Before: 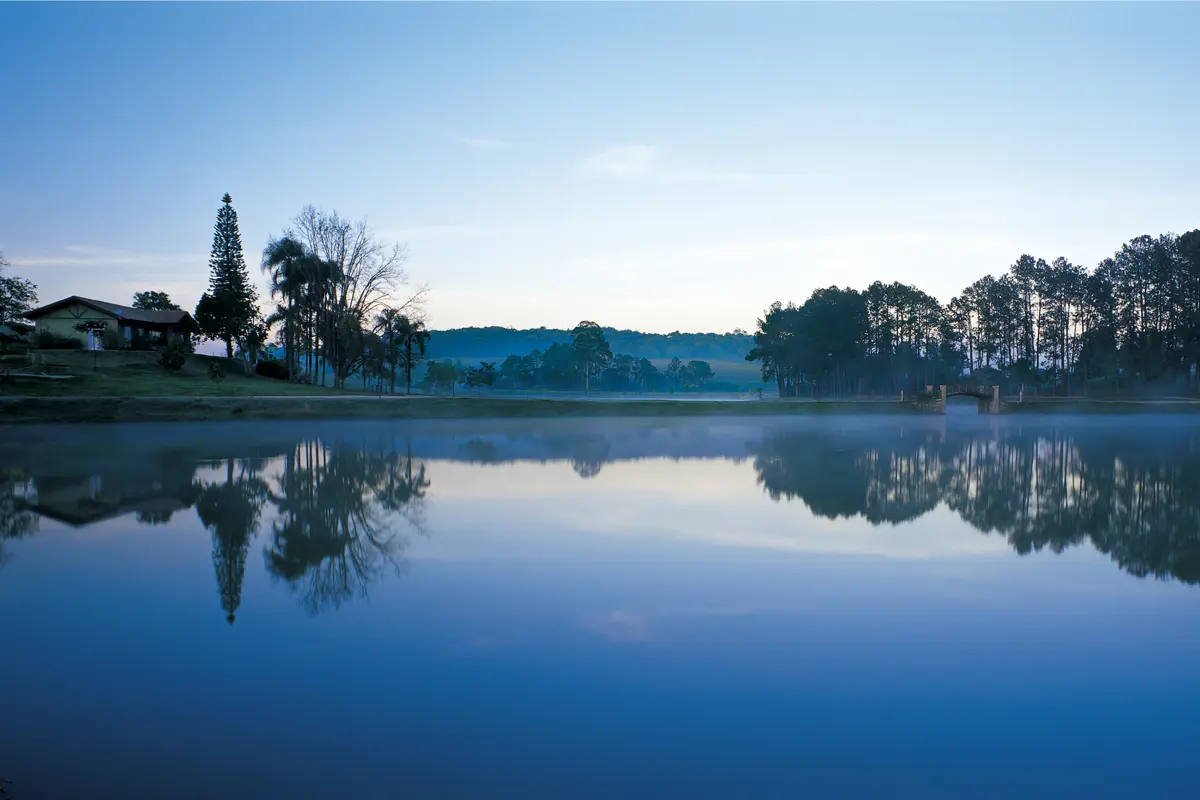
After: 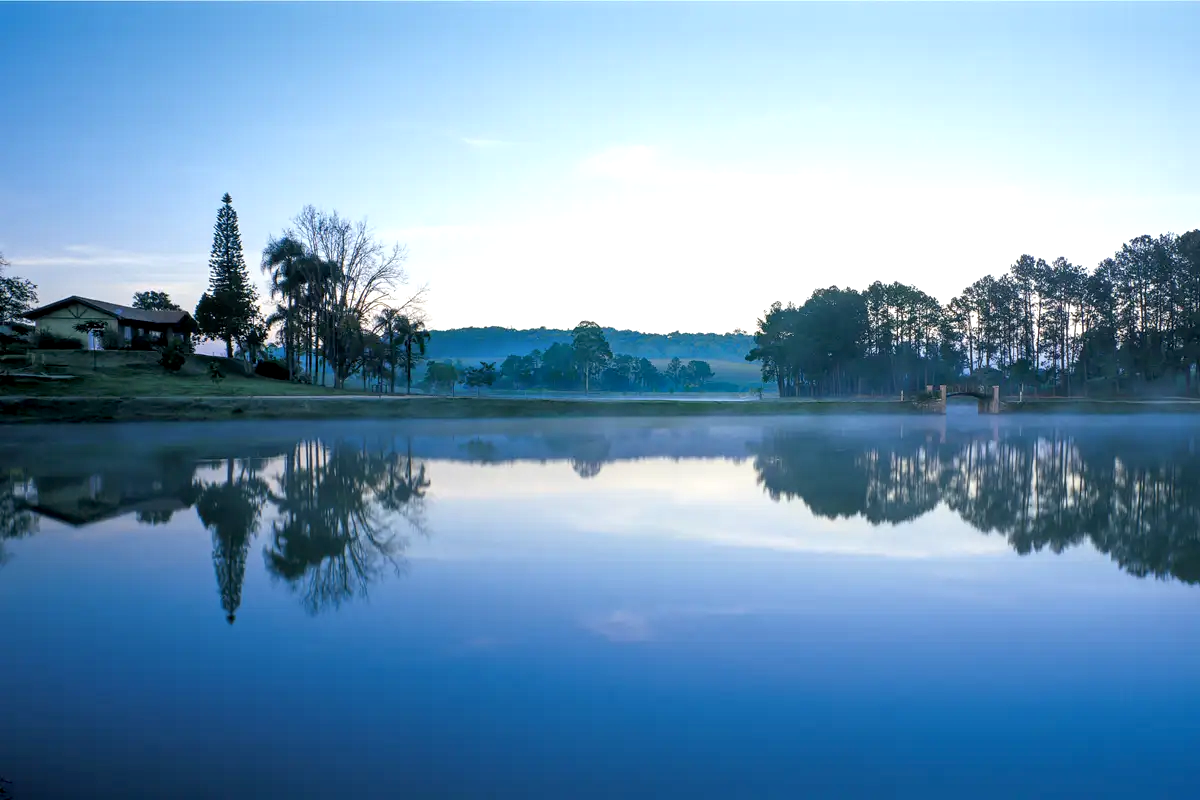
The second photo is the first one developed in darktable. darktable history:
local contrast: on, module defaults
exposure: black level correction 0.003, exposure 0.383 EV, compensate highlight preservation false
